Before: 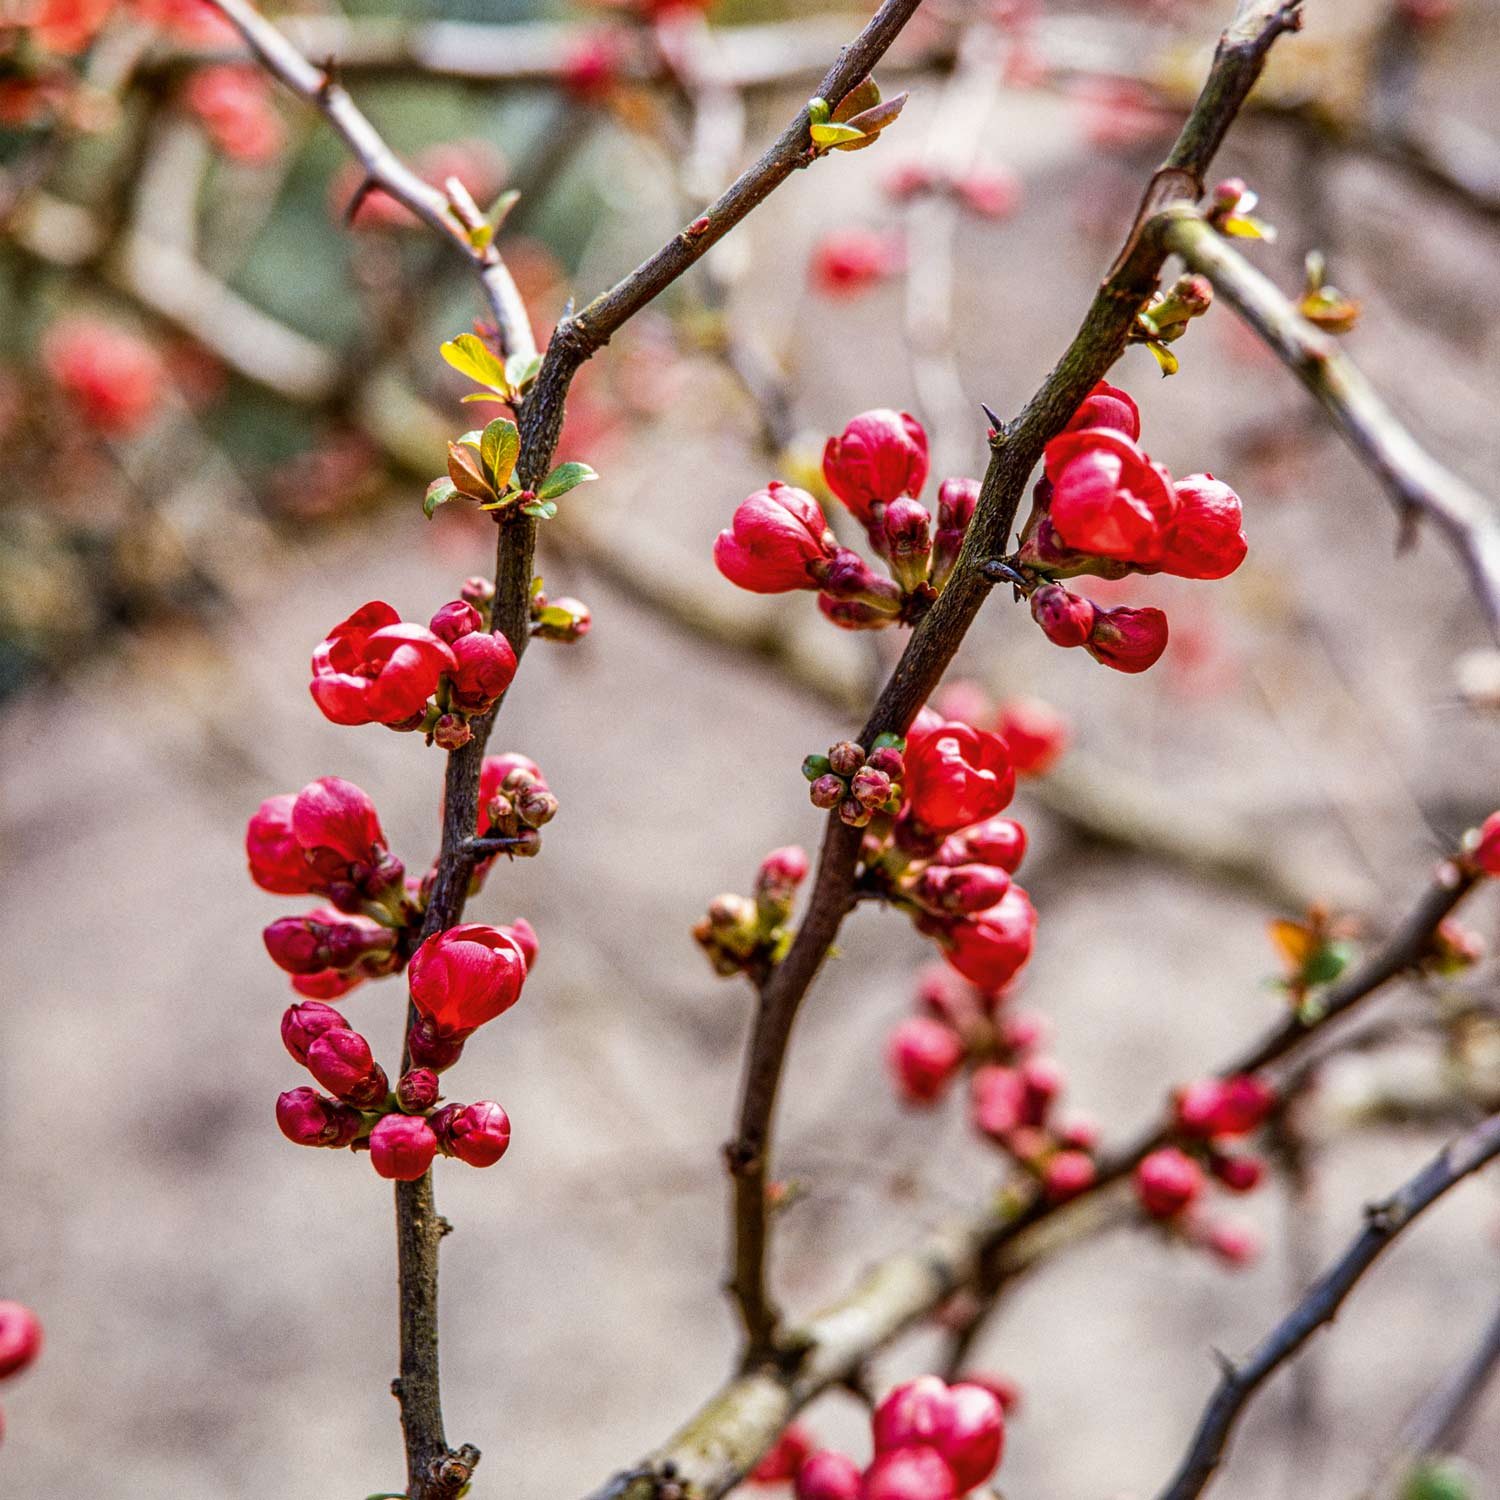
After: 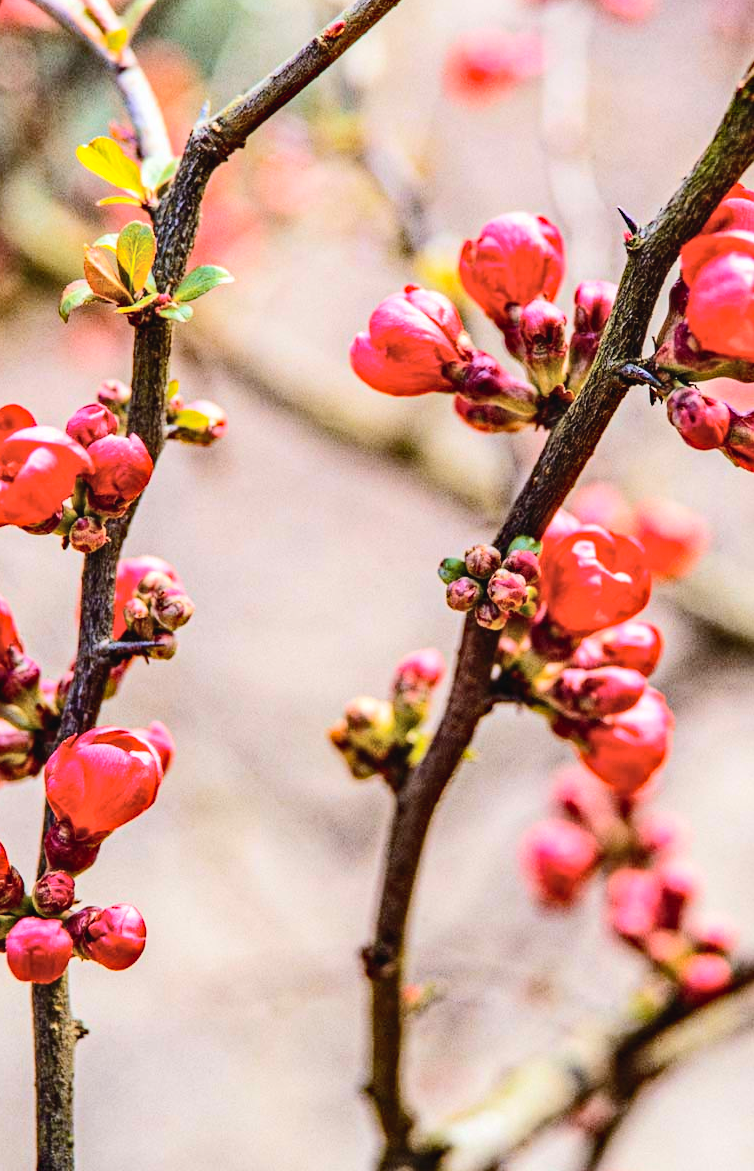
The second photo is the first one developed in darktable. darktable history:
crop and rotate: angle 0.016°, left 24.294%, top 13.155%, right 25.397%, bottom 8.72%
tone curve: curves: ch0 [(0, 0.026) (0.146, 0.158) (0.272, 0.34) (0.453, 0.627) (0.687, 0.829) (1, 1)], color space Lab, independent channels, preserve colors none
contrast brightness saturation: contrast 0.027, brightness 0.068, saturation 0.132
haze removal: strength 0.287, distance 0.244, adaptive false
